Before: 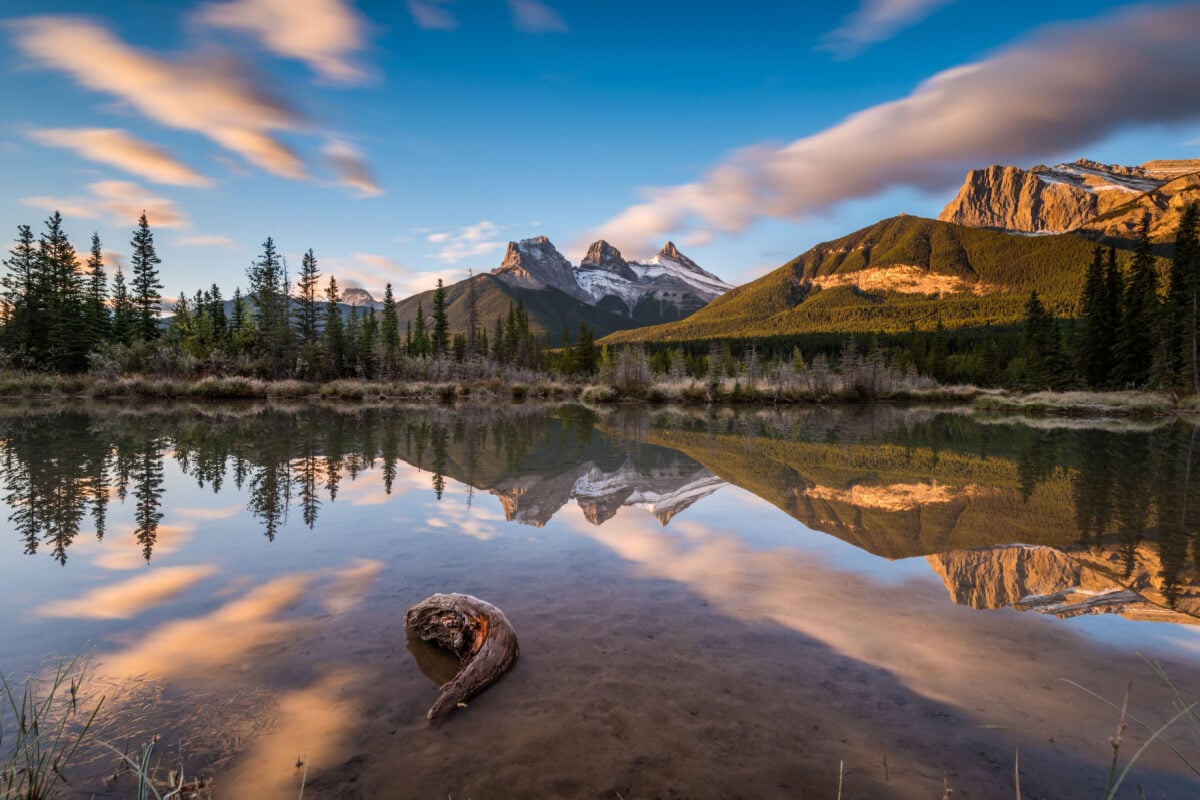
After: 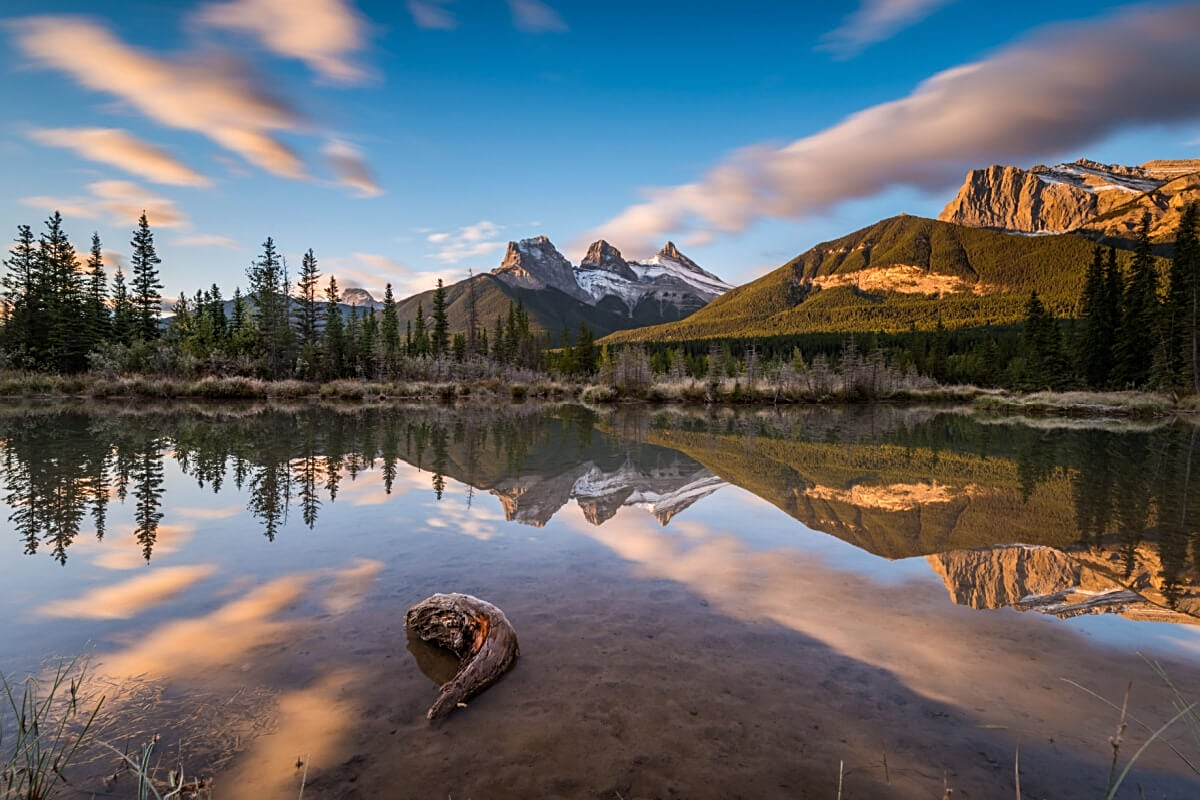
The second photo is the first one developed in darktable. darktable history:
tone equalizer: edges refinement/feathering 500, mask exposure compensation -1.57 EV, preserve details no
sharpen: on, module defaults
shadows and highlights: radius 91.54, shadows -14.95, white point adjustment 0.208, highlights 32.37, compress 48.42%, soften with gaussian
